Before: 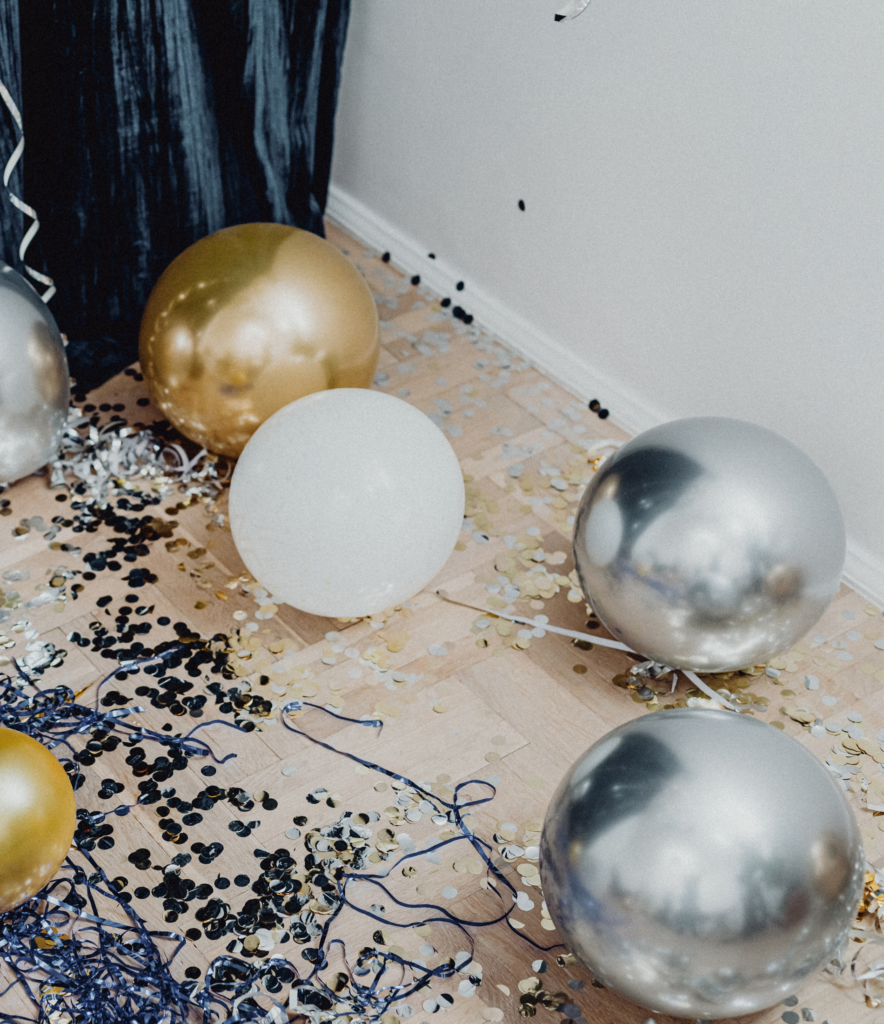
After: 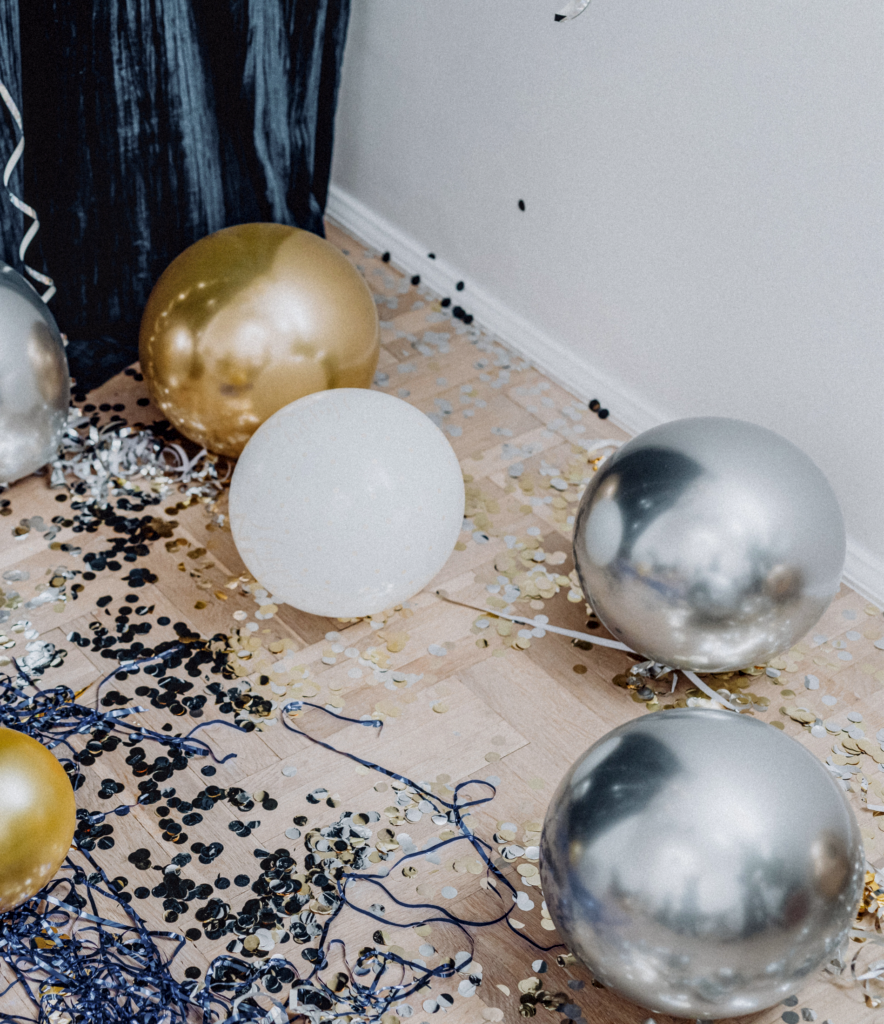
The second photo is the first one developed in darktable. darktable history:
local contrast: on, module defaults
white balance: red 1.004, blue 1.024
